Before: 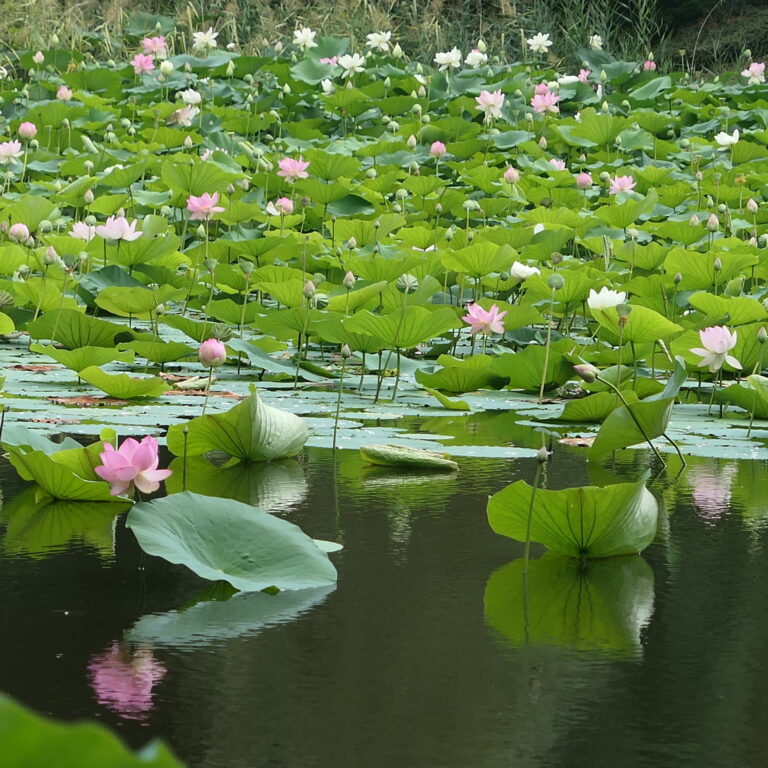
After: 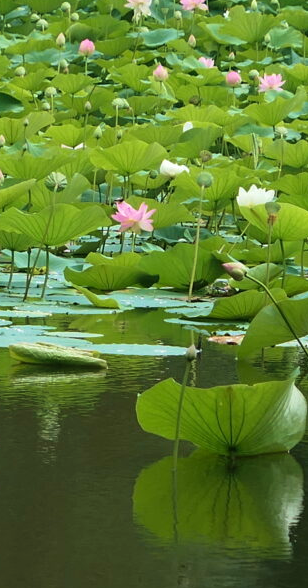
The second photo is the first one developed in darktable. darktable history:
crop: left 45.721%, top 13.393%, right 14.118%, bottom 10.01%
velvia: strength 45%
